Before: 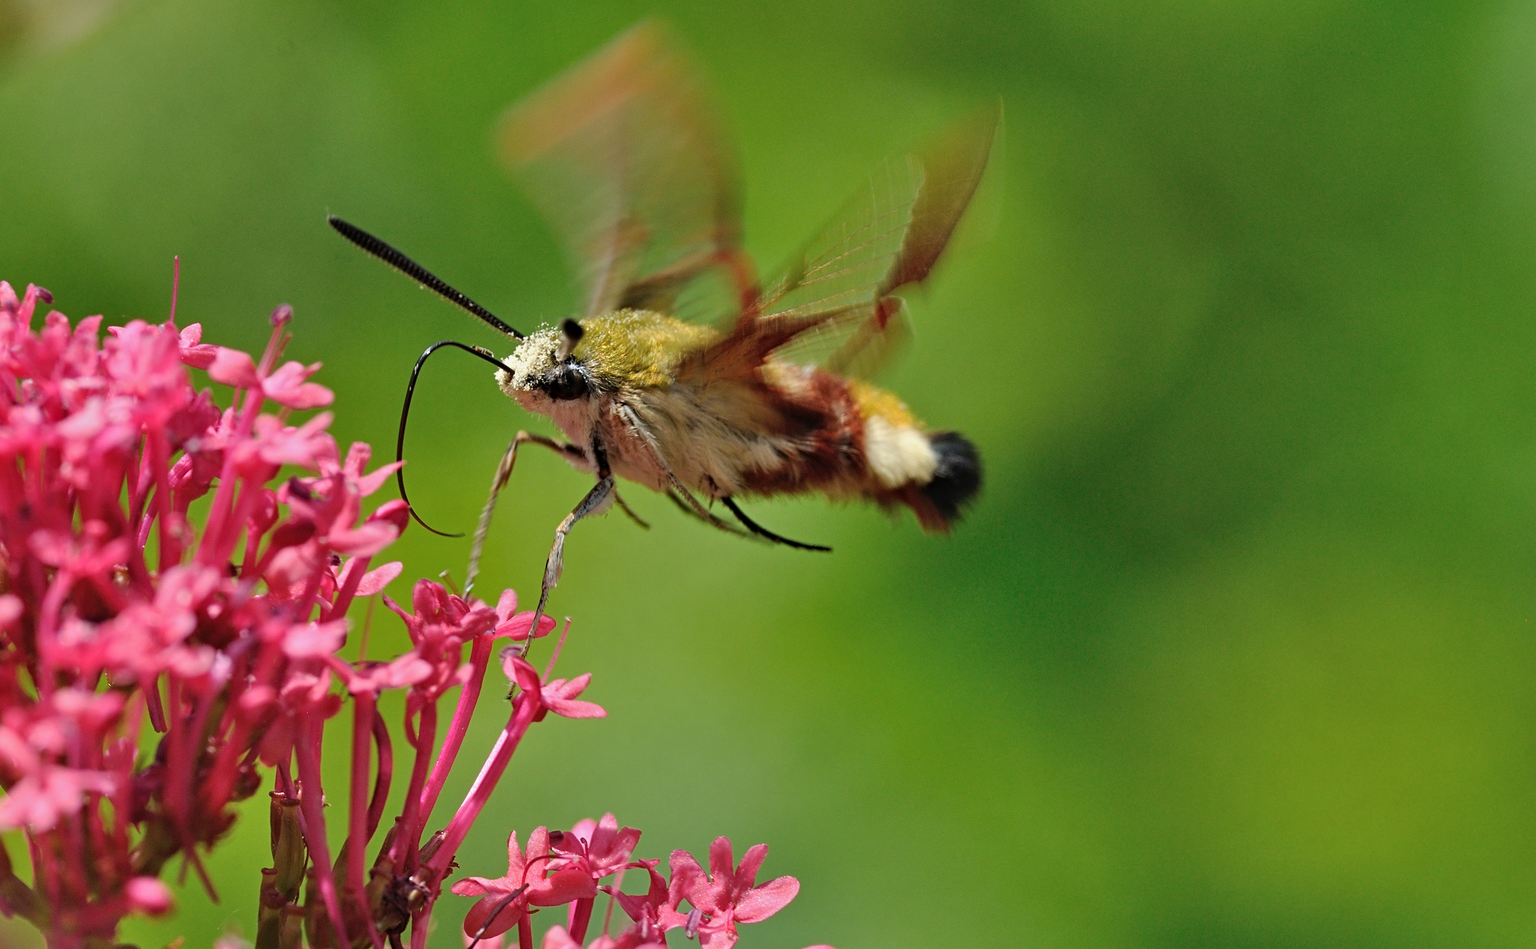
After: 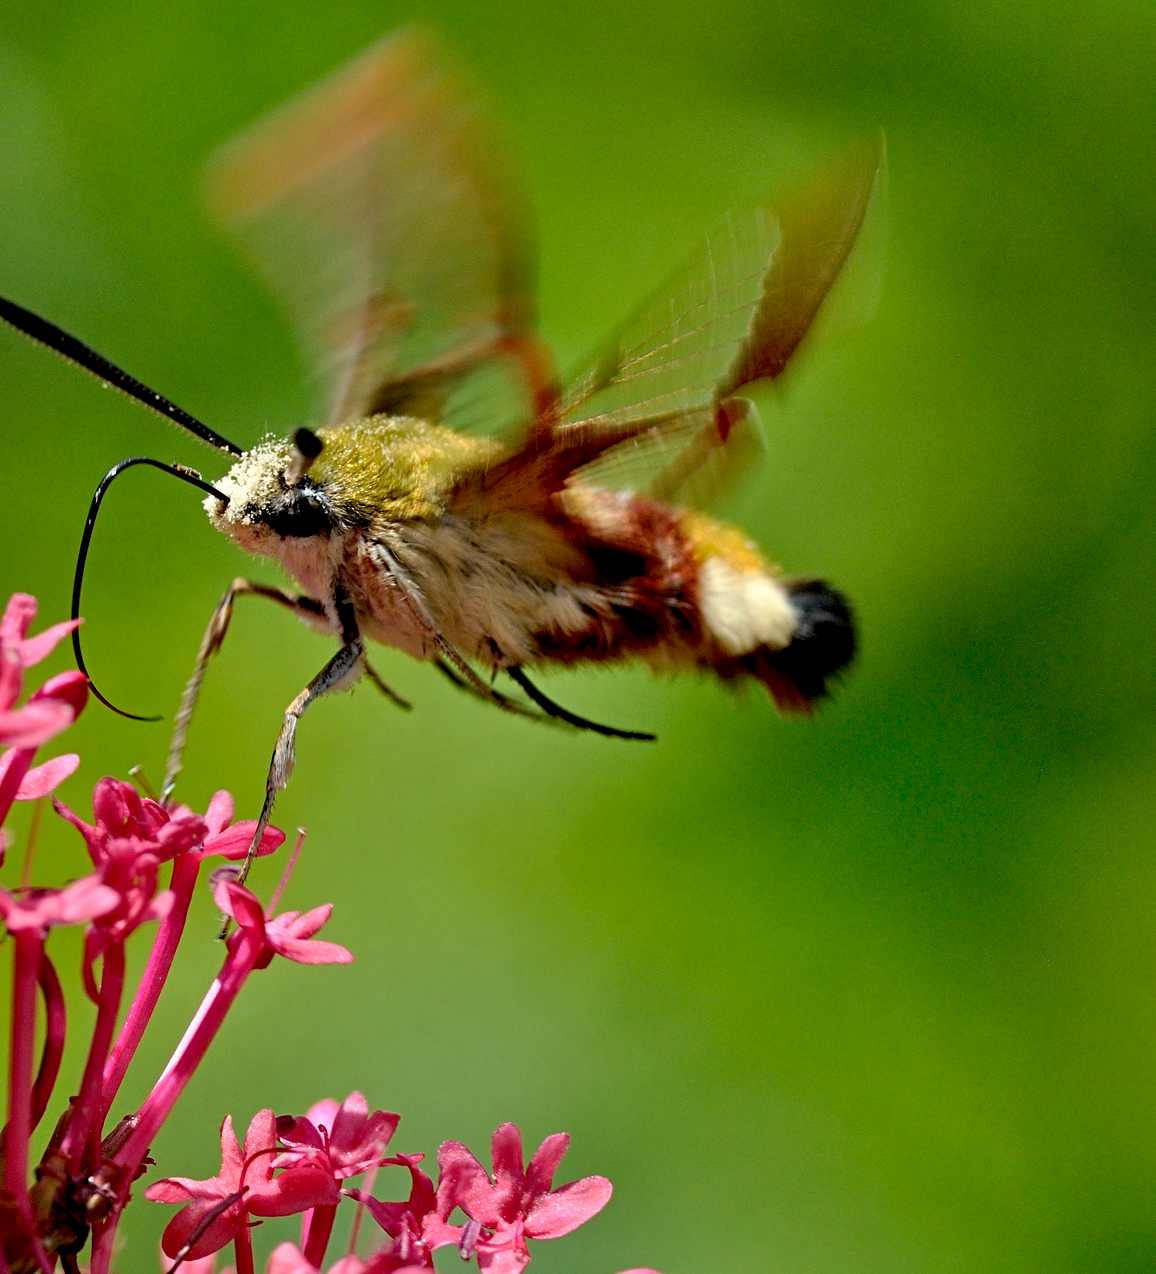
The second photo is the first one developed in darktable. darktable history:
base curve: curves: ch0 [(0.017, 0) (0.425, 0.441) (0.844, 0.933) (1, 1)], preserve colors none
local contrast: mode bilateral grid, contrast 21, coarseness 49, detail 119%, midtone range 0.2
crop and rotate: left 22.365%, right 21.529%
